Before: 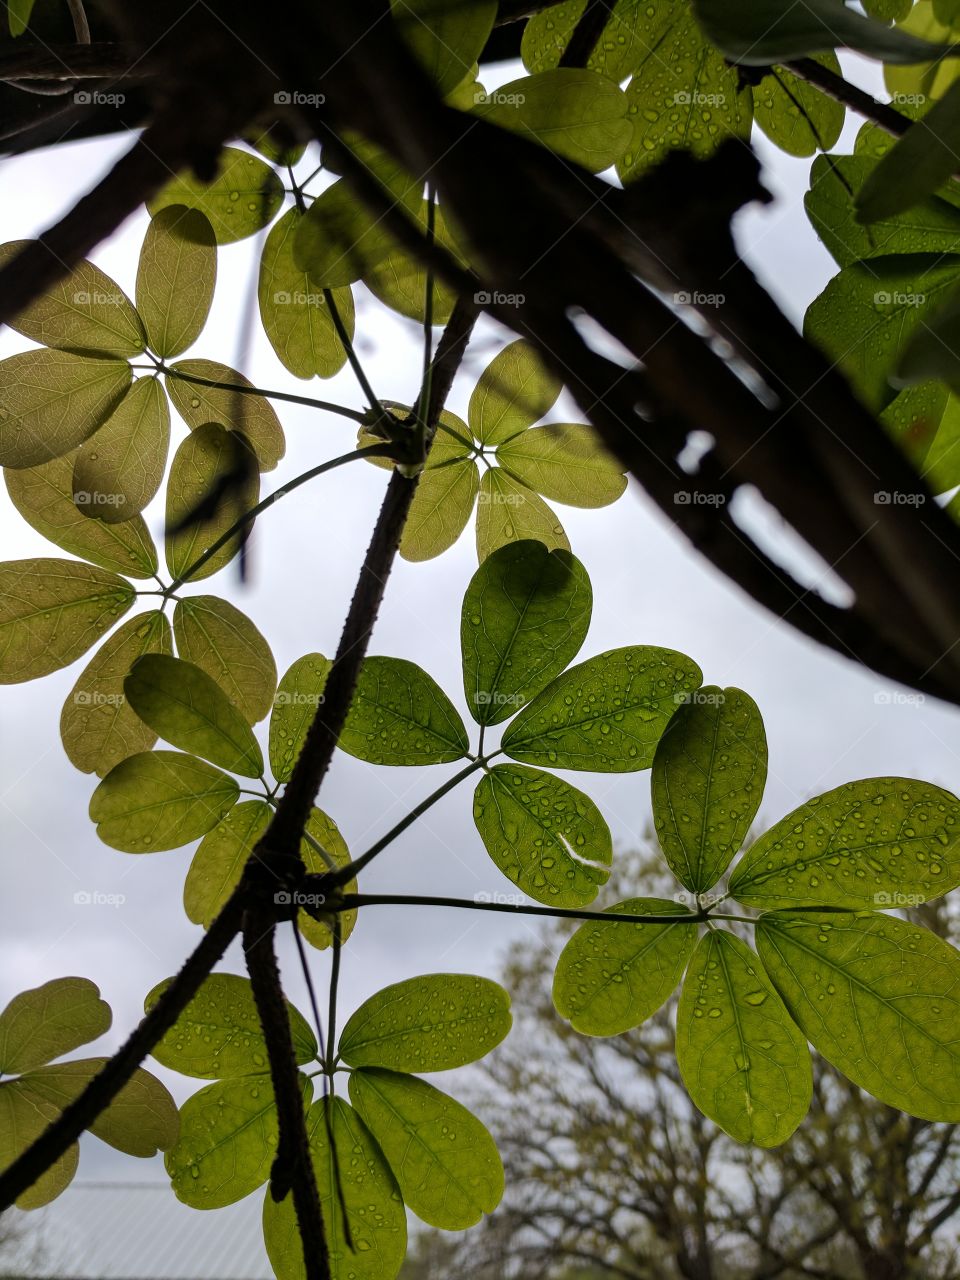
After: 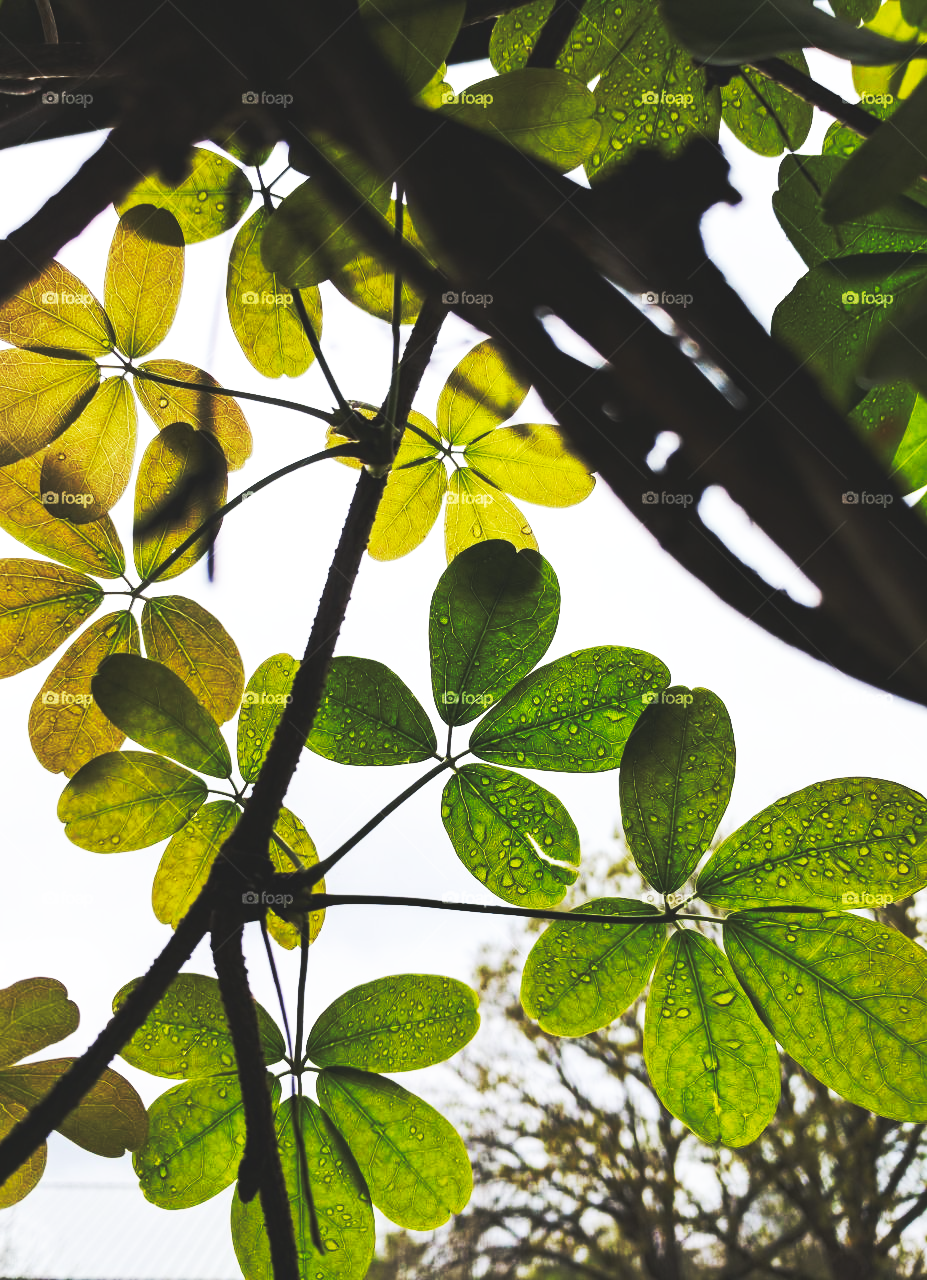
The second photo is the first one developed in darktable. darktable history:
crop and rotate: left 3.367%
base curve: curves: ch0 [(0, 0.015) (0.085, 0.116) (0.134, 0.298) (0.19, 0.545) (0.296, 0.764) (0.599, 0.982) (1, 1)], preserve colors none
